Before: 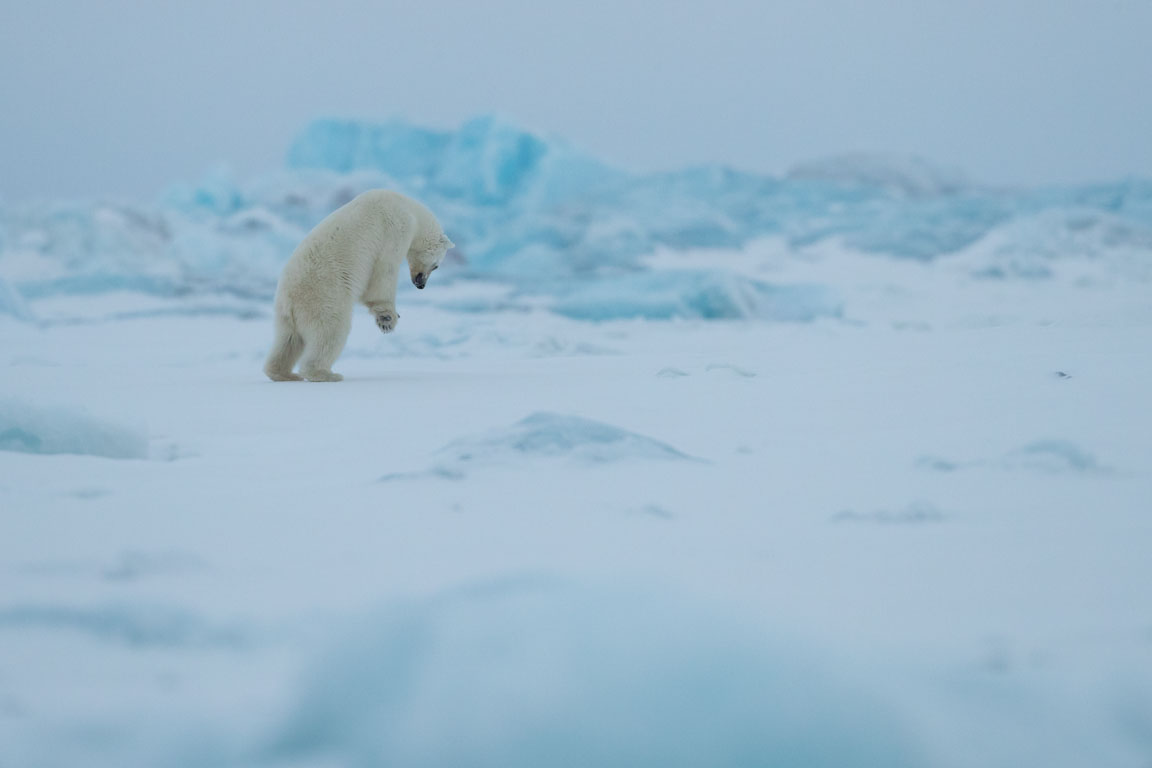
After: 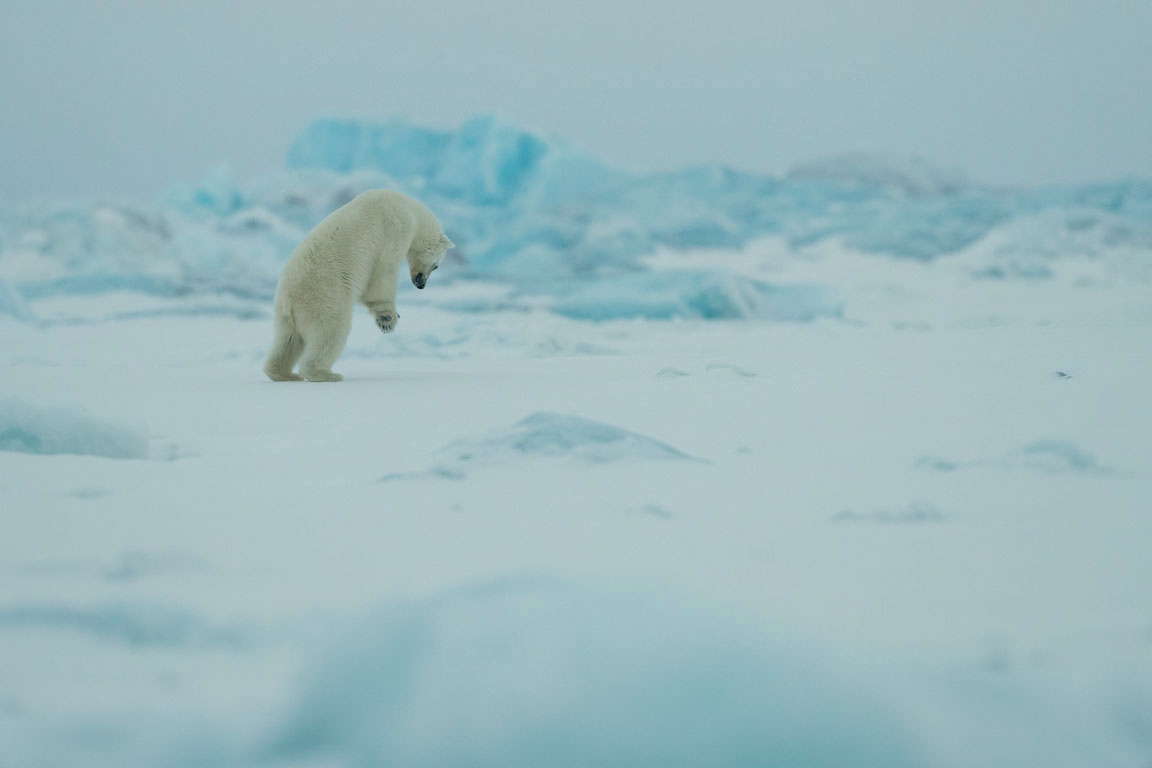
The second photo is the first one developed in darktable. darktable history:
color correction: highlights a* -0.452, highlights b* 9.53, shadows a* -9.12, shadows b* 0.652
local contrast: mode bilateral grid, contrast 19, coarseness 49, detail 103%, midtone range 0.2
